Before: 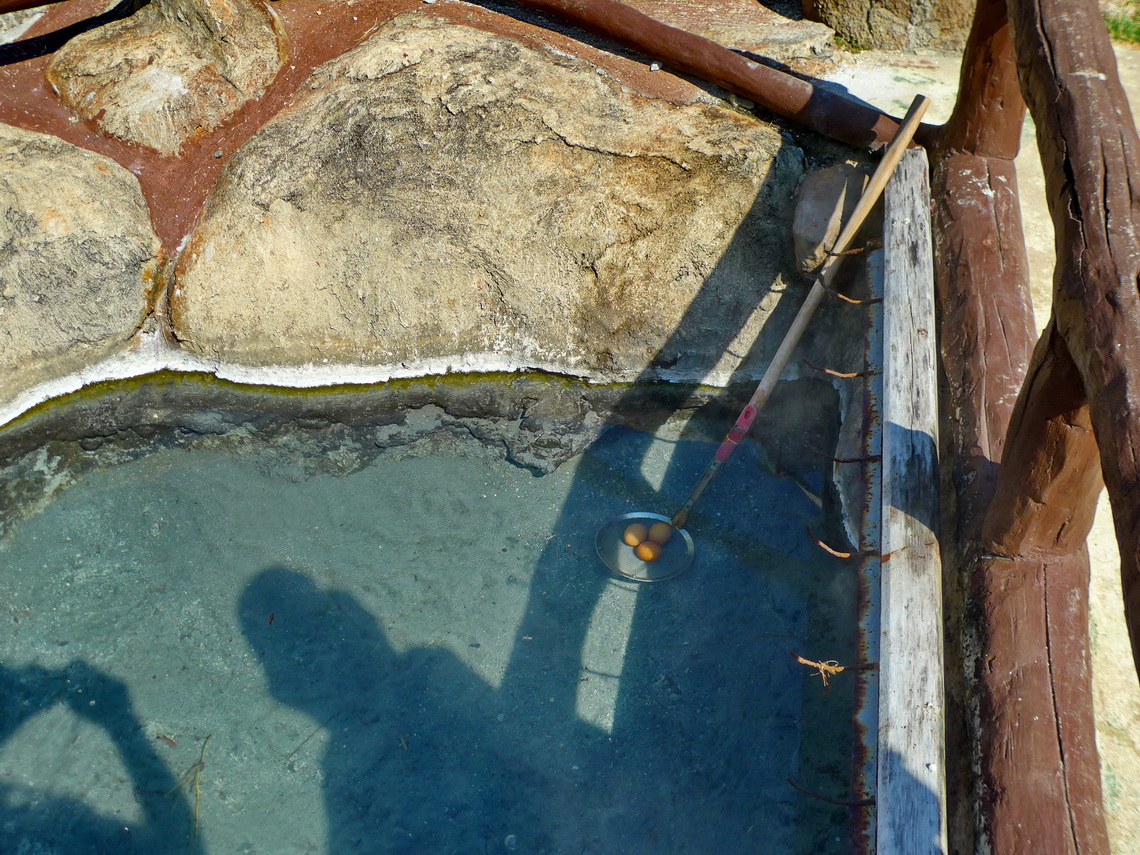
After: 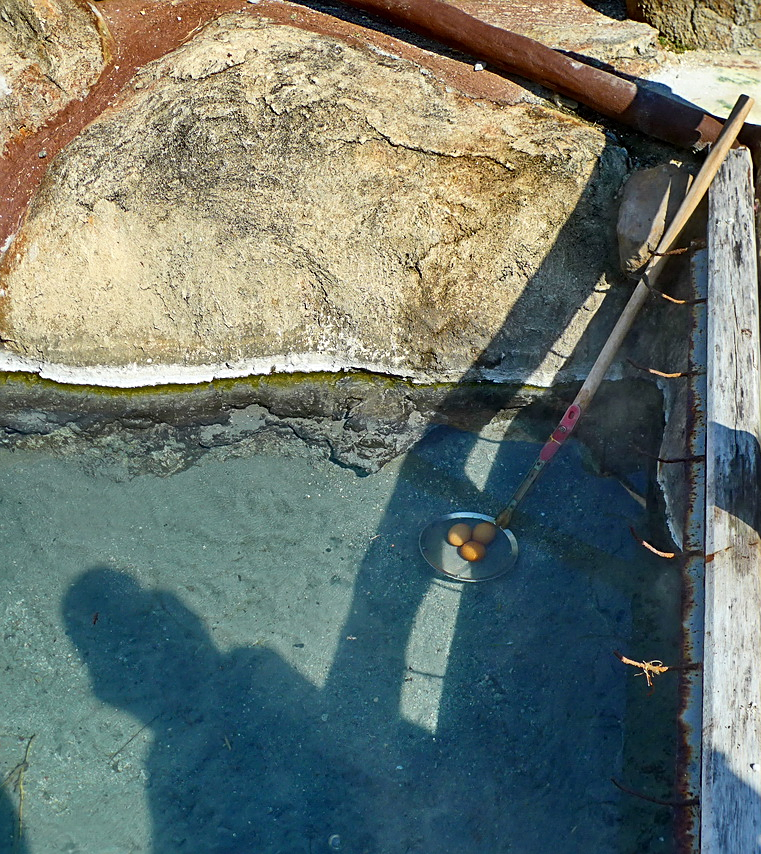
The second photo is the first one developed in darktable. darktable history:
crop and rotate: left 15.509%, right 17.703%
contrast brightness saturation: contrast 0.145, brightness 0.05
sharpen: on, module defaults
